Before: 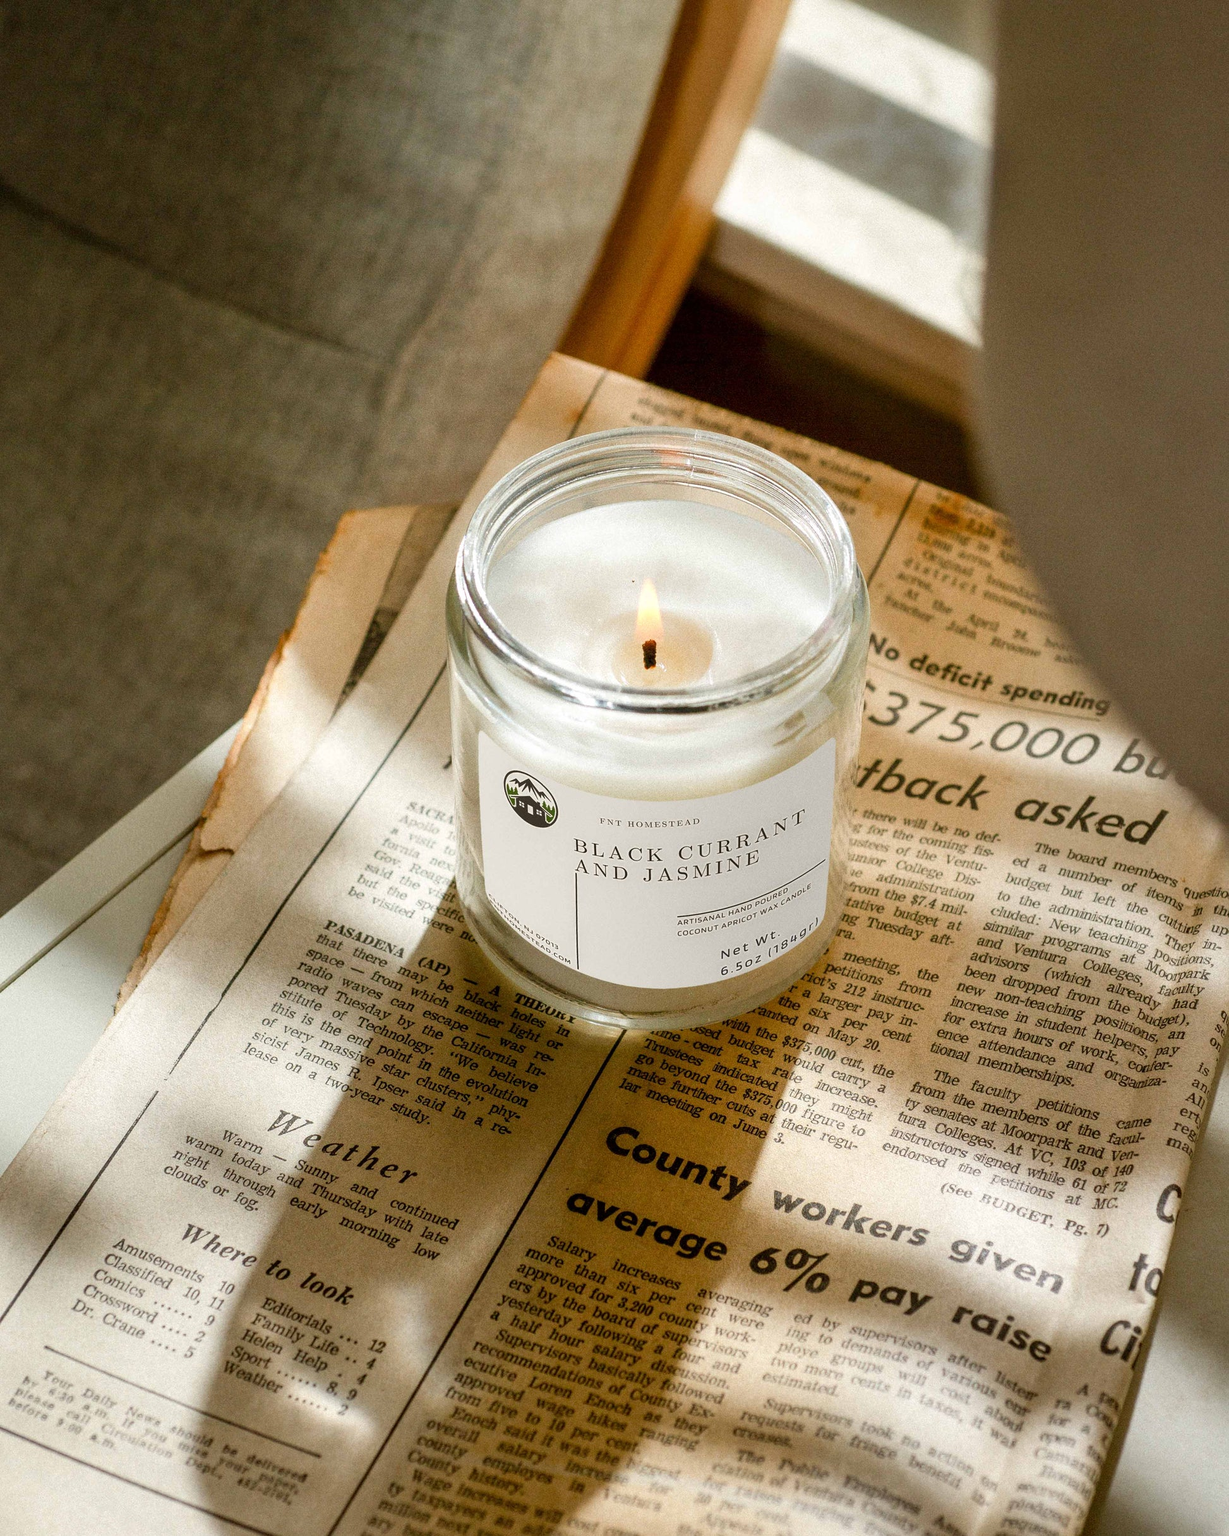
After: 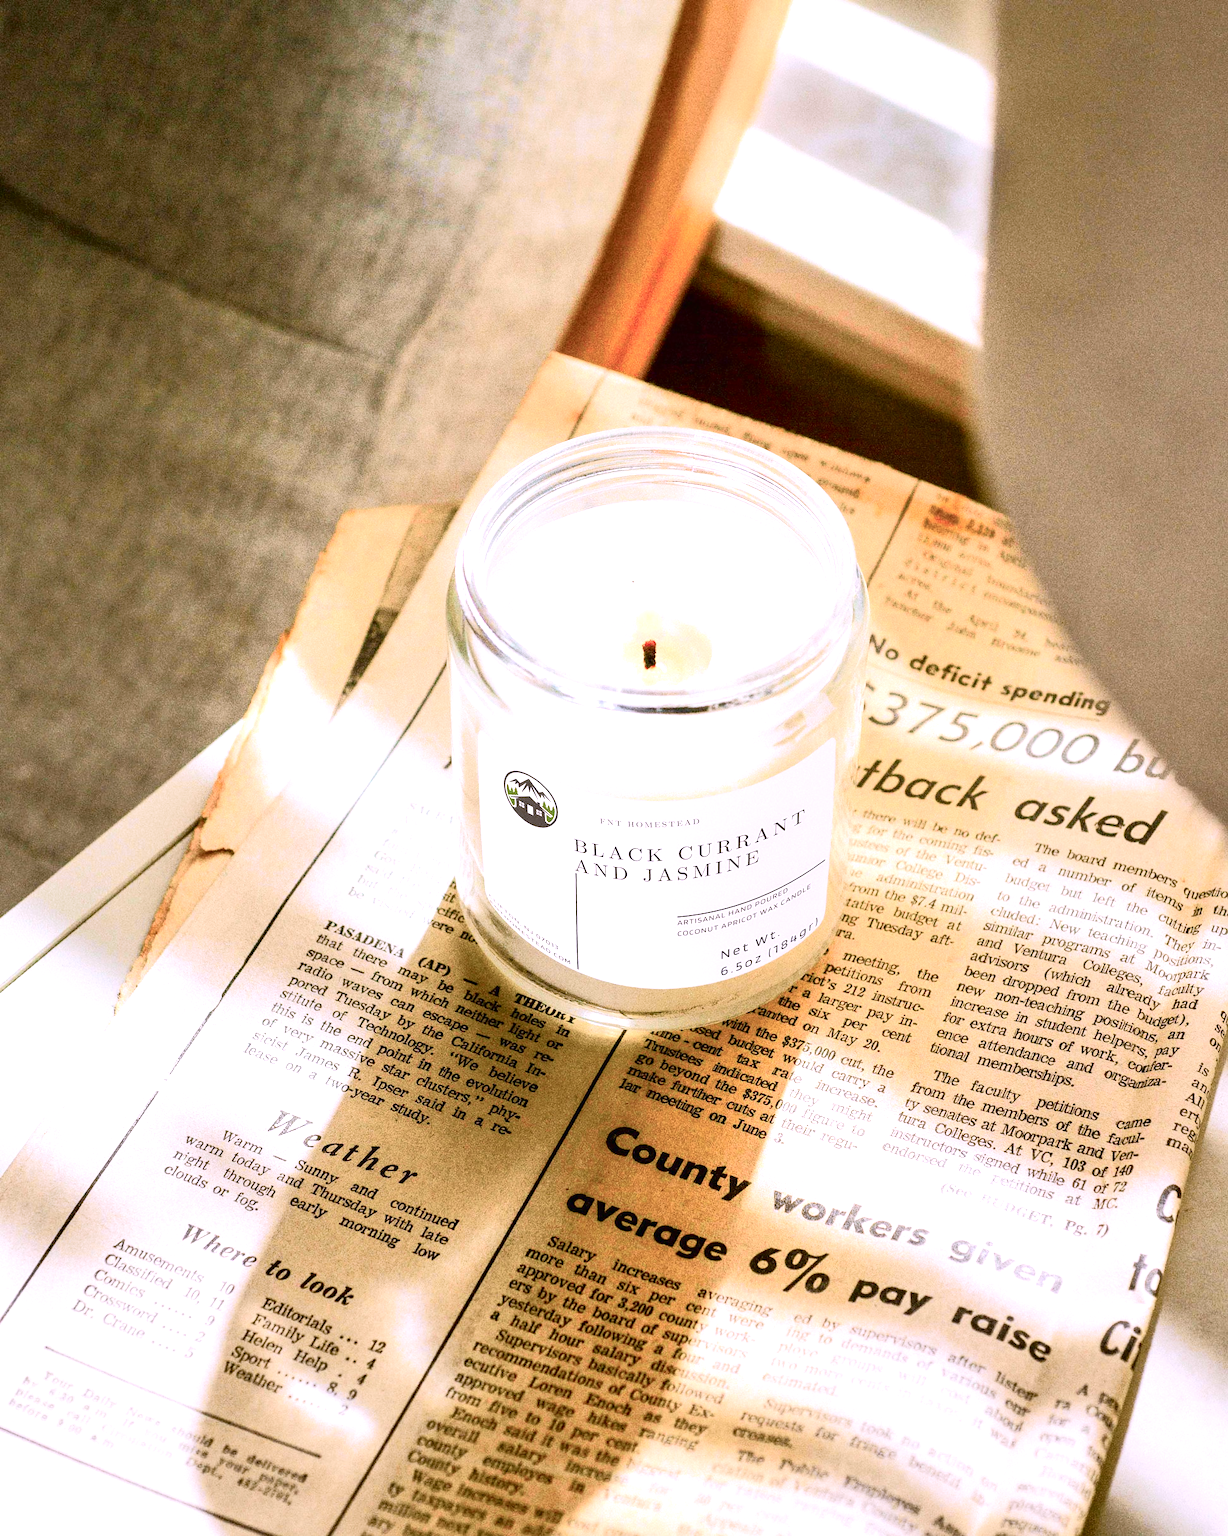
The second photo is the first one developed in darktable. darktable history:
tone curve: curves: ch0 [(0, 0.008) (0.081, 0.044) (0.177, 0.123) (0.283, 0.253) (0.427, 0.441) (0.495, 0.524) (0.661, 0.756) (0.796, 0.859) (1, 0.951)]; ch1 [(0, 0) (0.161, 0.092) (0.35, 0.33) (0.392, 0.392) (0.427, 0.426) (0.479, 0.472) (0.505, 0.5) (0.521, 0.519) (0.567, 0.556) (0.583, 0.588) (0.625, 0.627) (0.678, 0.733) (1, 1)]; ch2 [(0, 0) (0.346, 0.362) (0.404, 0.427) (0.502, 0.499) (0.523, 0.522) (0.544, 0.561) (0.58, 0.59) (0.629, 0.642) (0.717, 0.678) (1, 1)], color space Lab, independent channels, preserve colors none
exposure: exposure 1.223 EV, compensate highlight preservation false
white balance: red 1.042, blue 1.17
